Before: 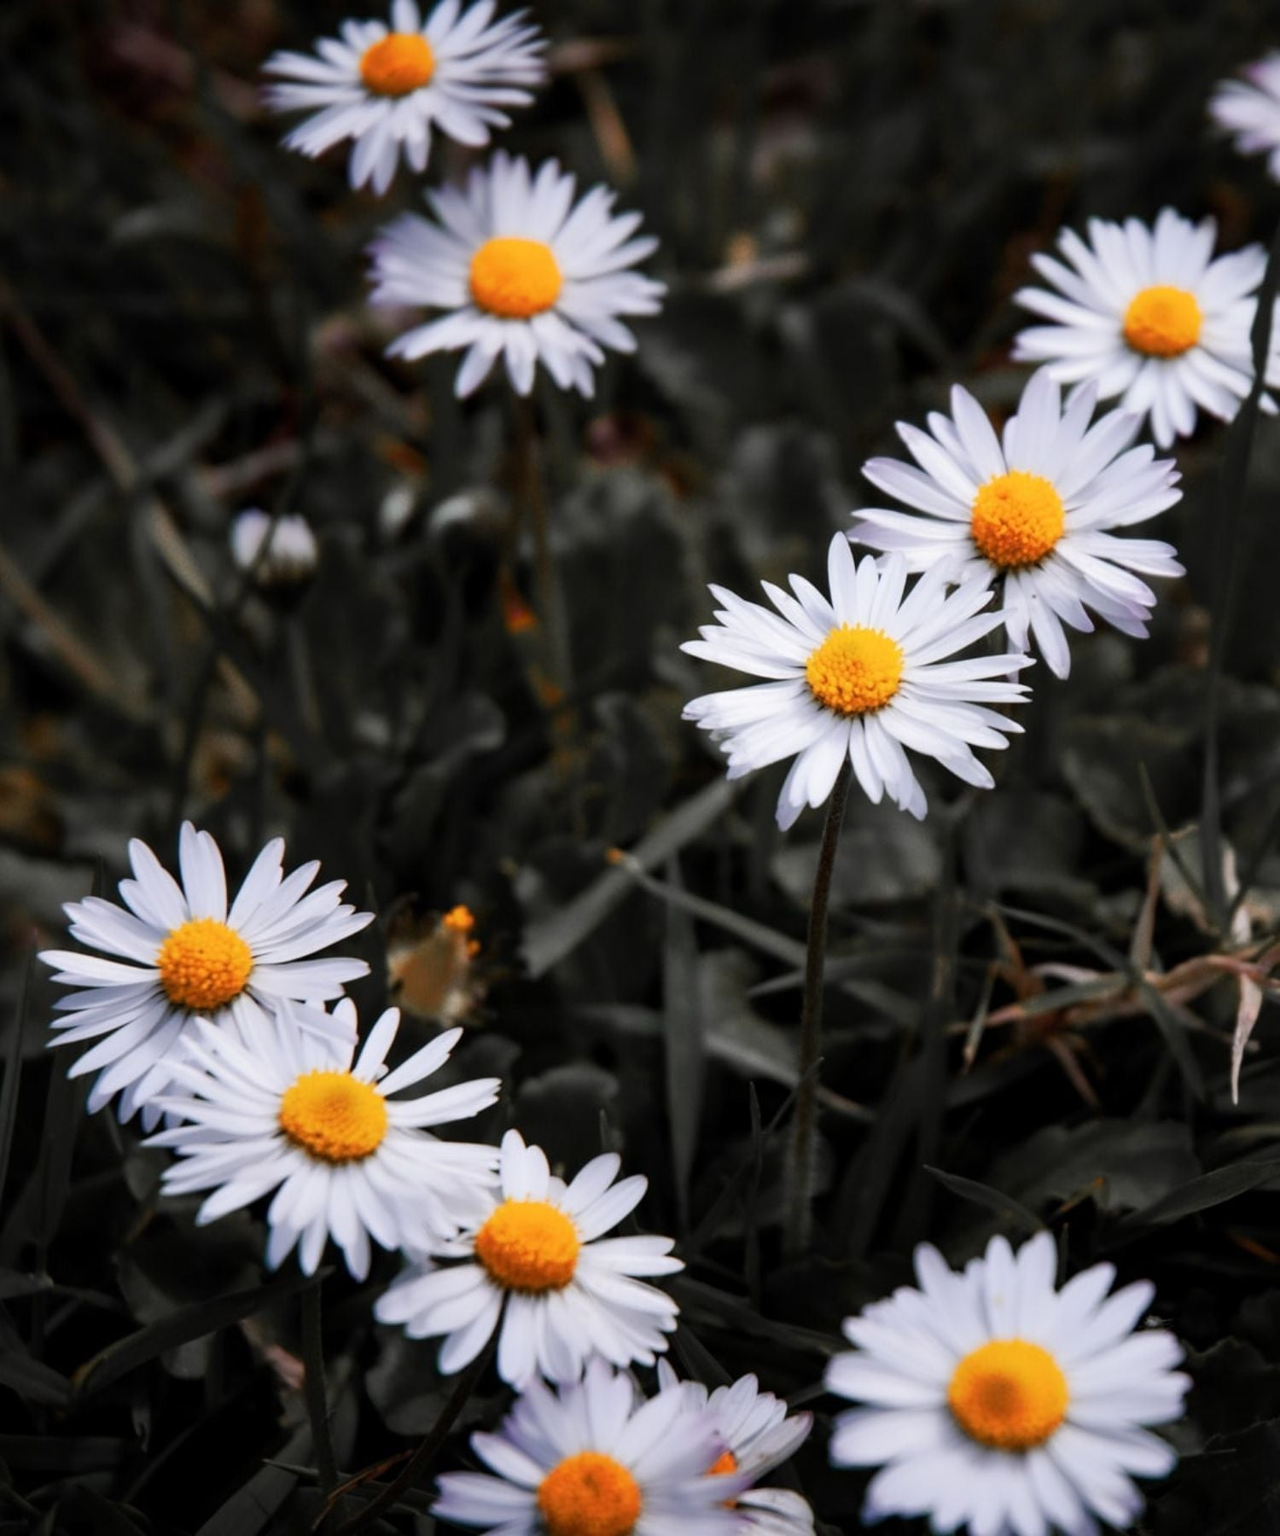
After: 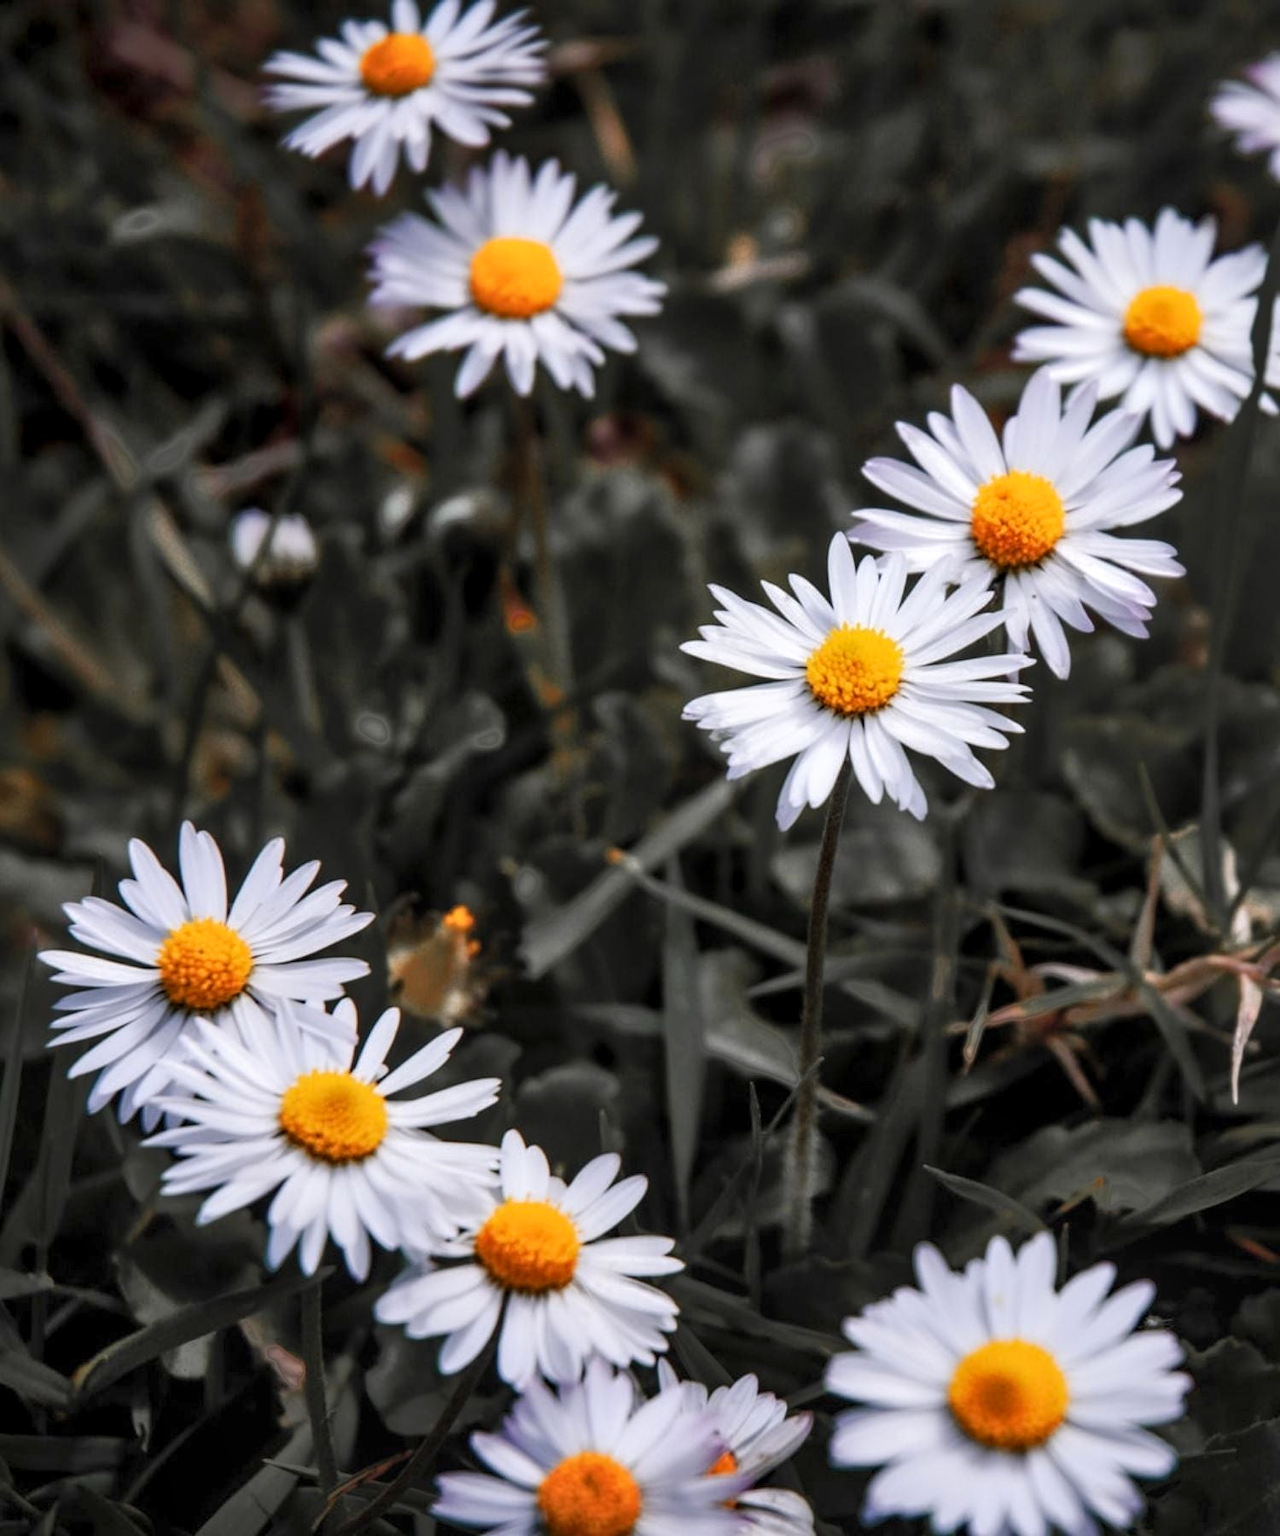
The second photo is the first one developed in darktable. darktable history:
exposure: exposure 0.202 EV, compensate exposure bias true, compensate highlight preservation false
shadows and highlights: shadows 62.61, white point adjustment 0.422, highlights -33.9, compress 84.01%
local contrast: on, module defaults
